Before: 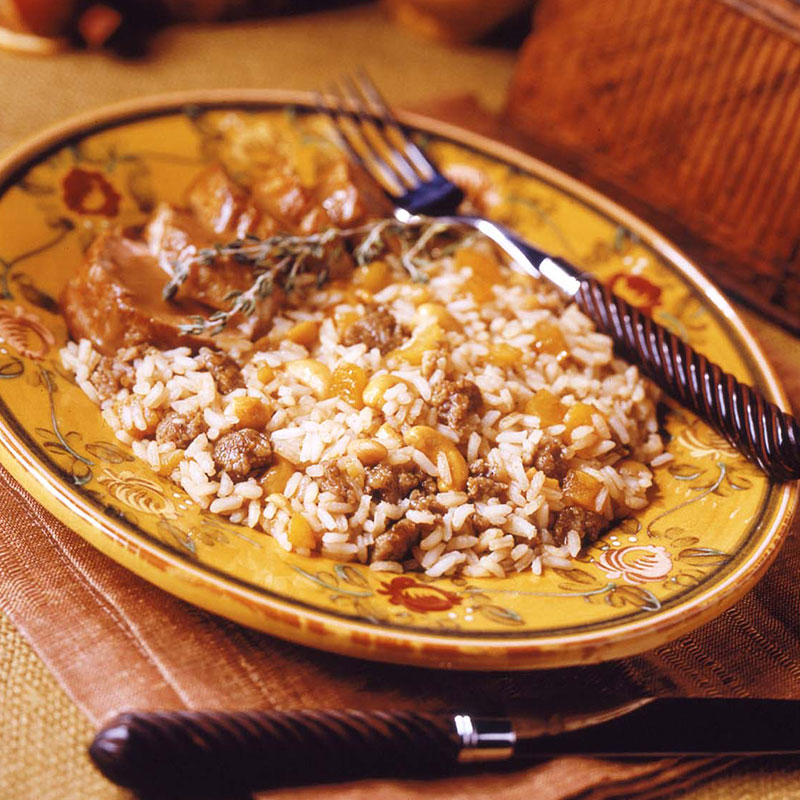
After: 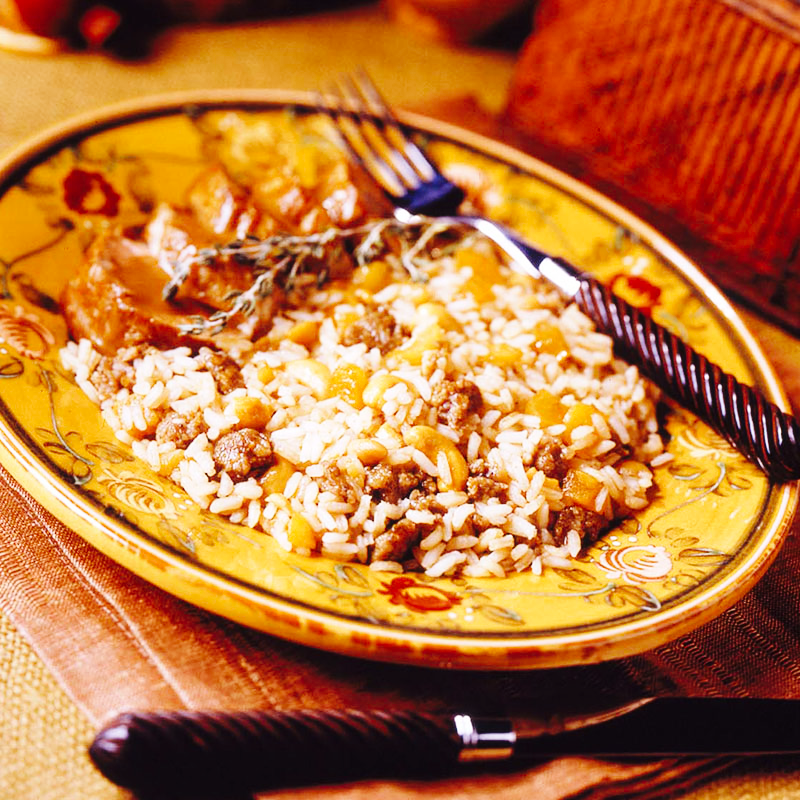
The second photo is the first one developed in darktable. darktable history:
base curve: curves: ch0 [(0, 0) (0.036, 0.025) (0.121, 0.166) (0.206, 0.329) (0.605, 0.79) (1, 1)], preserve colors none
